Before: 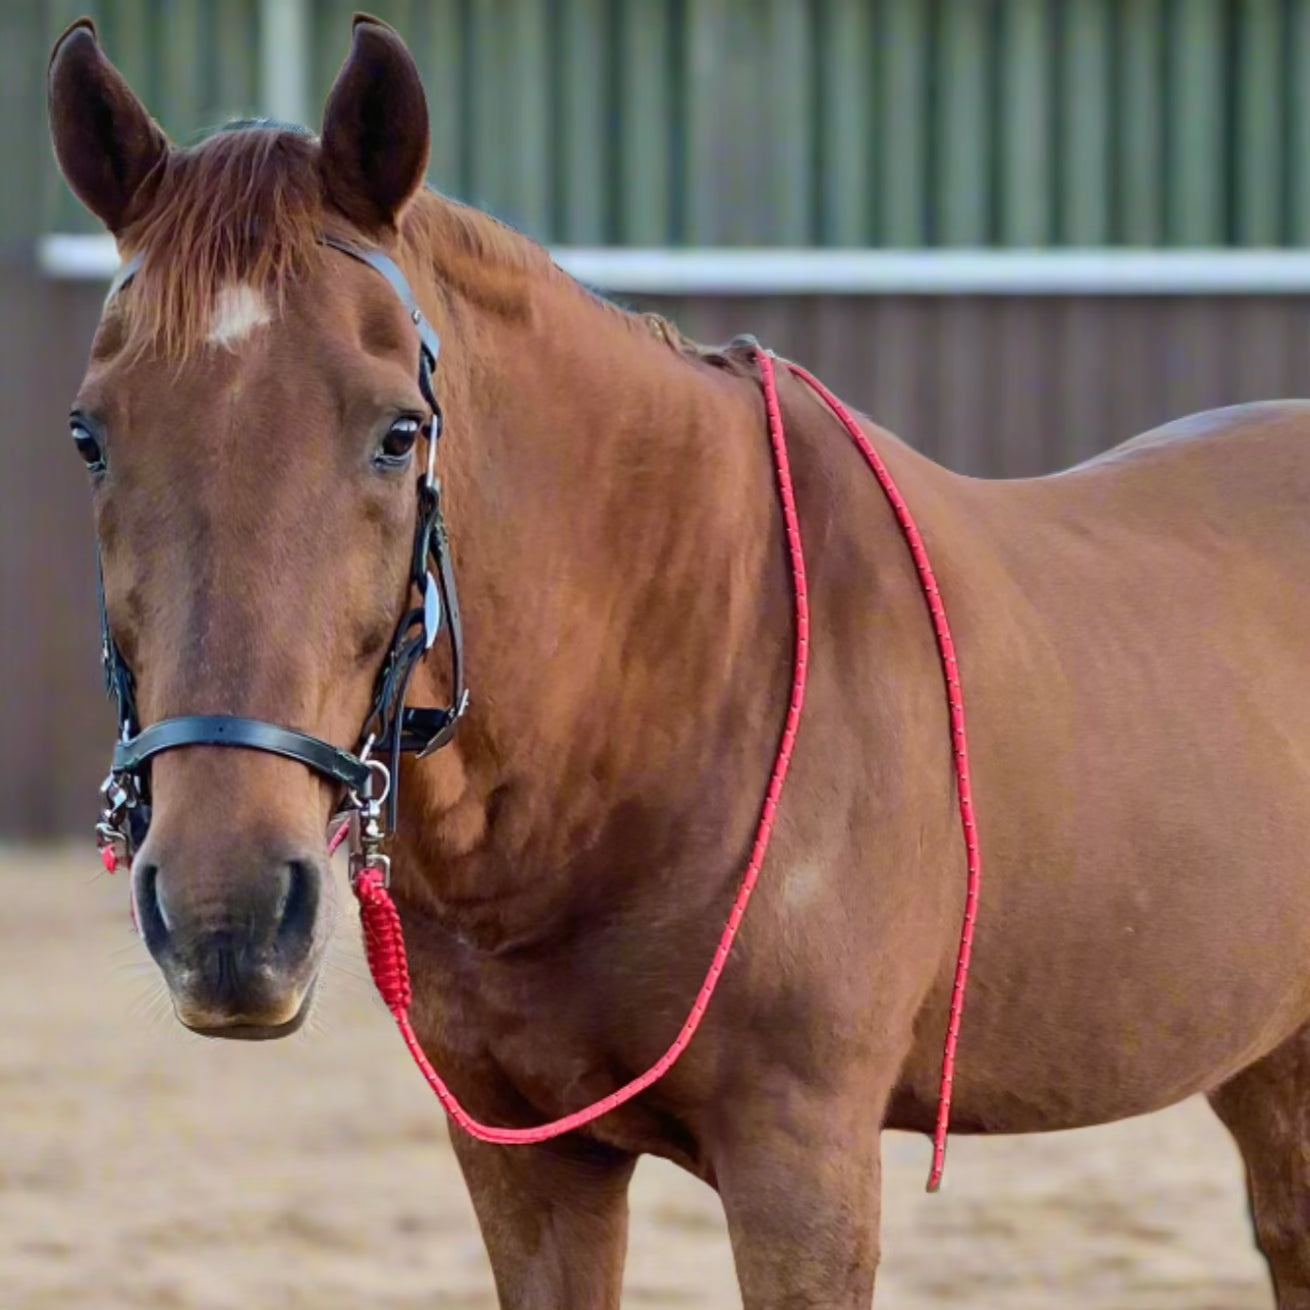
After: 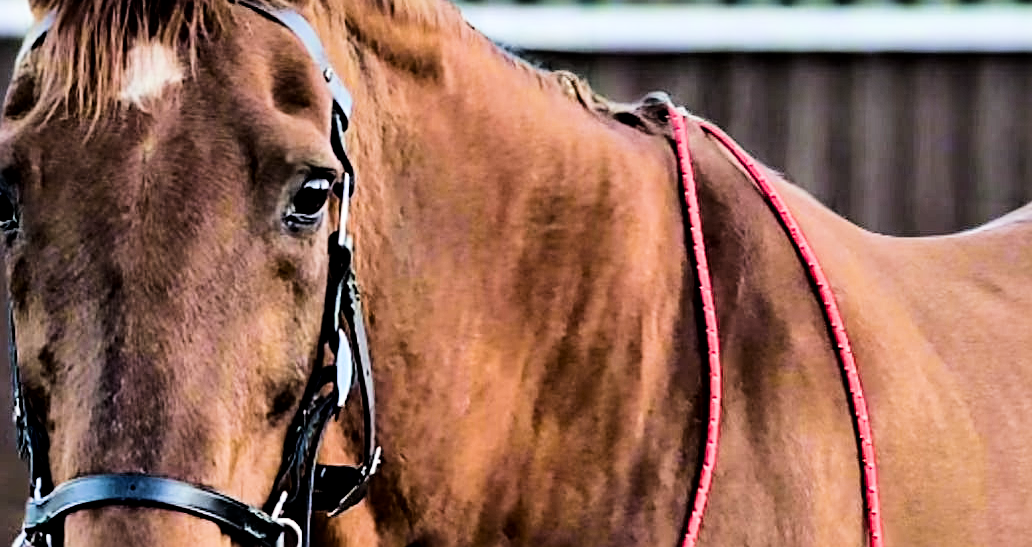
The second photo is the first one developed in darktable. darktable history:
tone equalizer: -8 EV -1.09 EV, -7 EV -0.992 EV, -6 EV -0.872 EV, -5 EV -0.542 EV, -3 EV 0.584 EV, -2 EV 0.845 EV, -1 EV 1 EV, +0 EV 1.07 EV, edges refinement/feathering 500, mask exposure compensation -1.57 EV, preserve details no
local contrast: mode bilateral grid, contrast 20, coarseness 50, detail 120%, midtone range 0.2
filmic rgb: black relative exposure -5.02 EV, white relative exposure 3.96 EV, hardness 2.89, contrast 1.383, highlights saturation mix -29.96%
crop: left 6.774%, top 18.499%, right 14.431%, bottom 39.708%
exposure: exposure 0.152 EV, compensate exposure bias true, compensate highlight preservation false
haze removal: strength 0.296, distance 0.248, compatibility mode true, adaptive false
sharpen: on, module defaults
